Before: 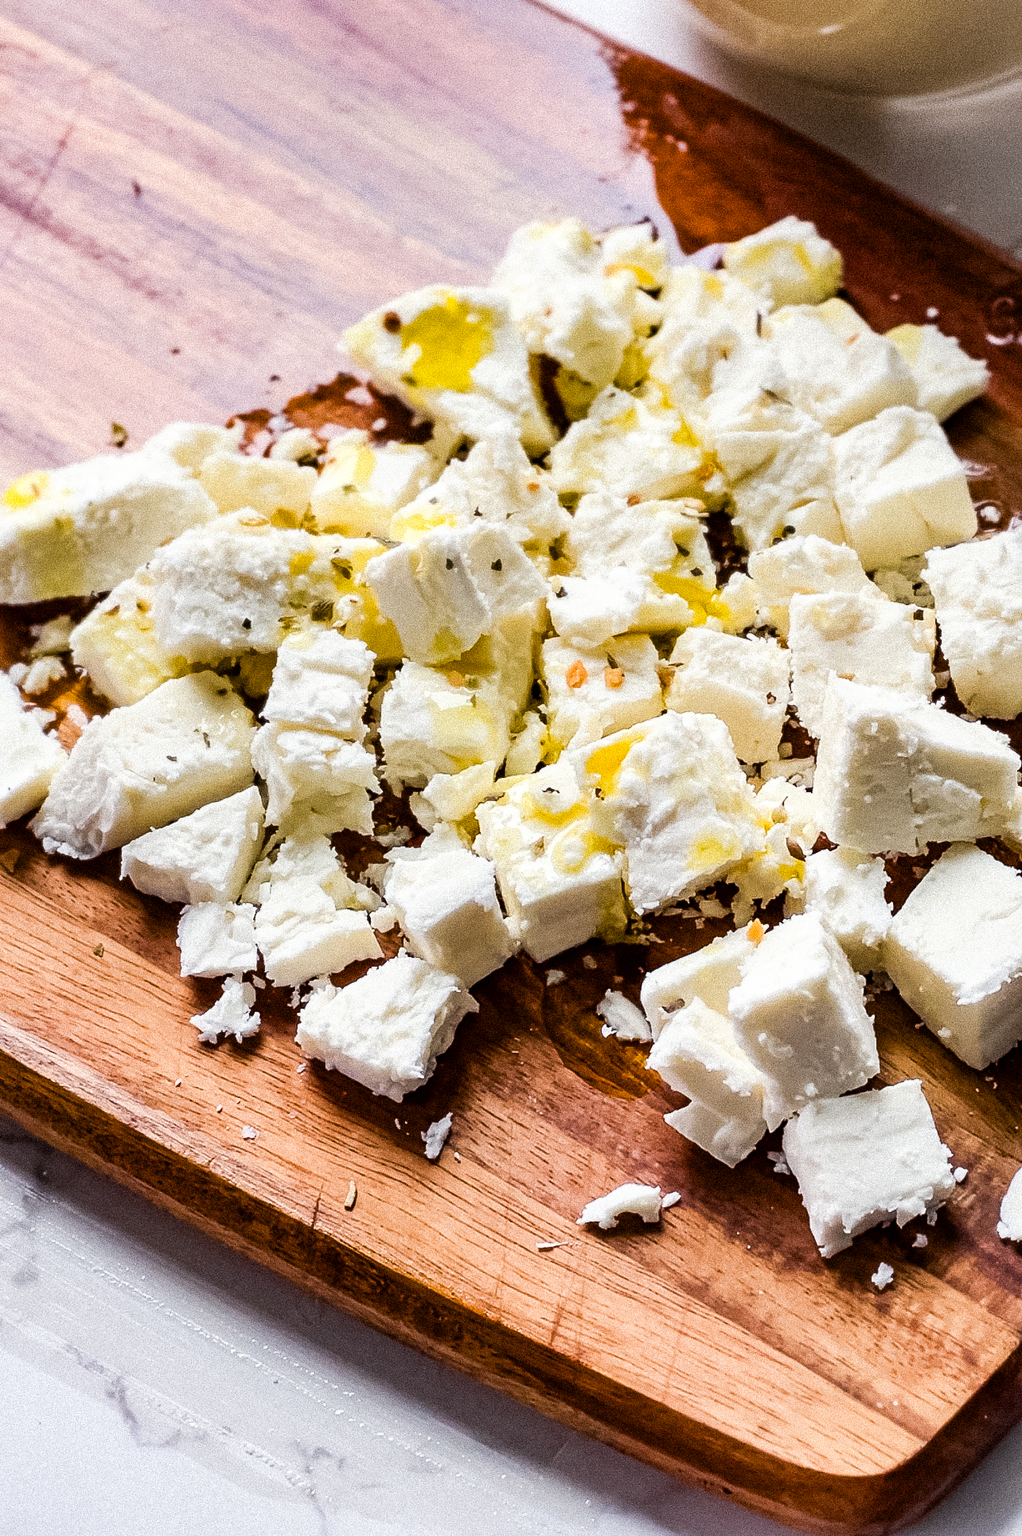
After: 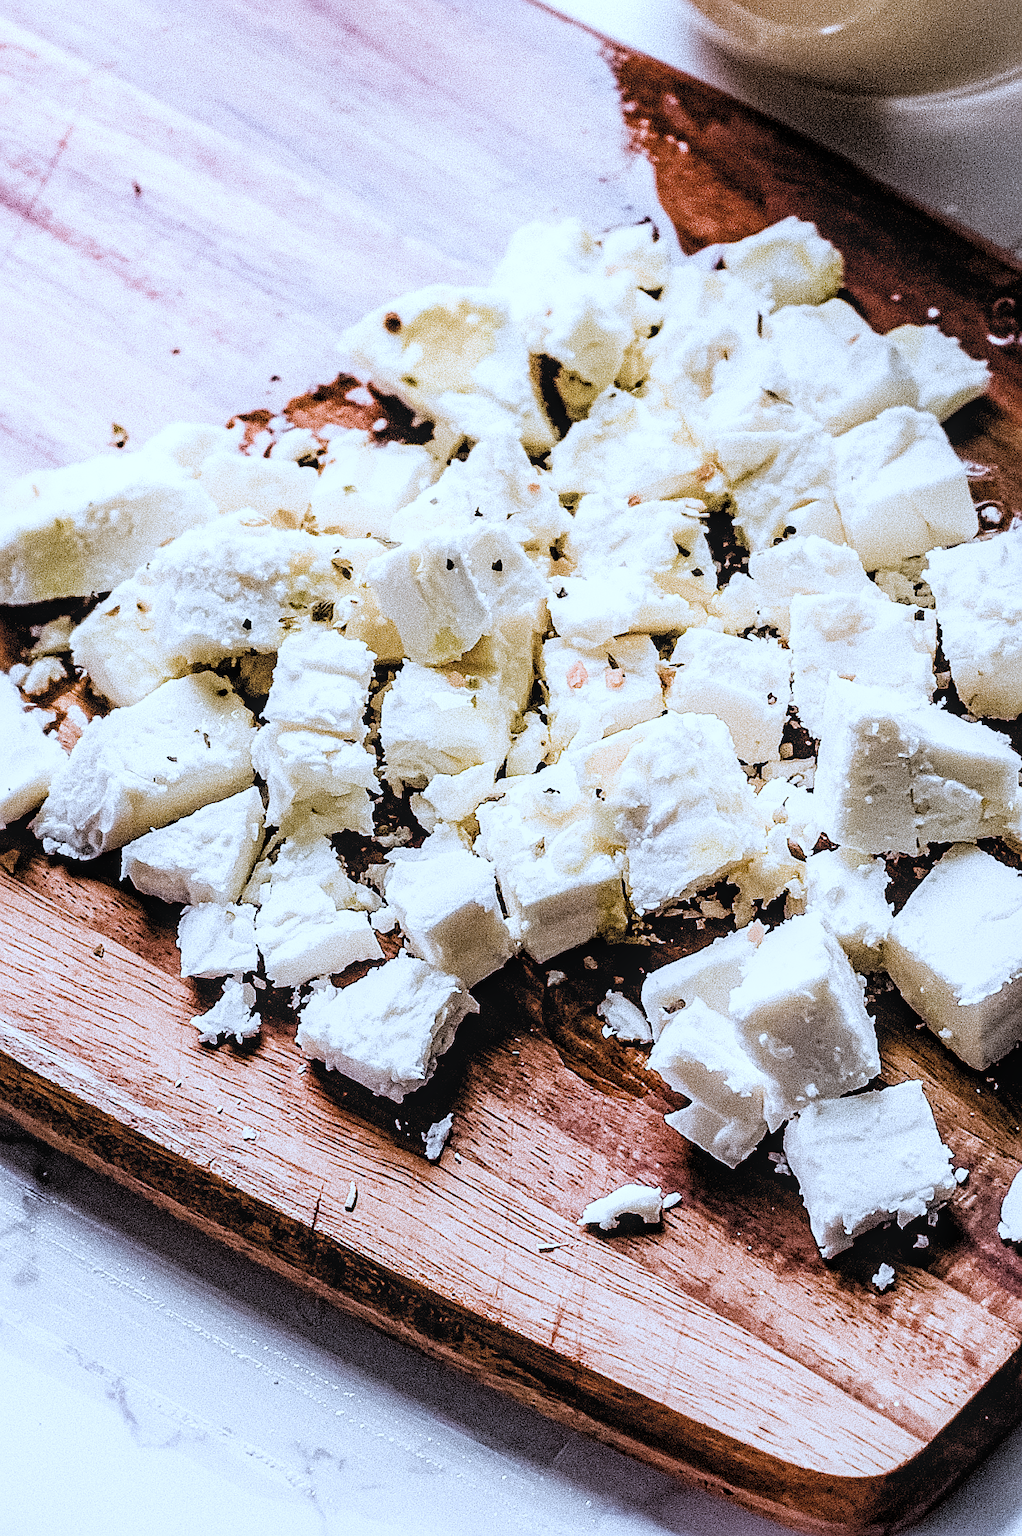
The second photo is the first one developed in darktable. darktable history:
color correction: highlights a* -2.39, highlights b* -18.5
shadows and highlights: shadows -22.46, highlights 46.23, soften with gaussian
local contrast: on, module defaults
contrast equalizer: octaves 7, y [[0.783, 0.666, 0.575, 0.77, 0.556, 0.501], [0.5 ×6], [0.5 ×6], [0, 0.02, 0.272, 0.399, 0.062, 0], [0 ×6]], mix 0.14
filmic rgb: black relative exposure -4.96 EV, white relative exposure 2.82 EV, hardness 3.72, color science v4 (2020)
sharpen: on, module defaults
